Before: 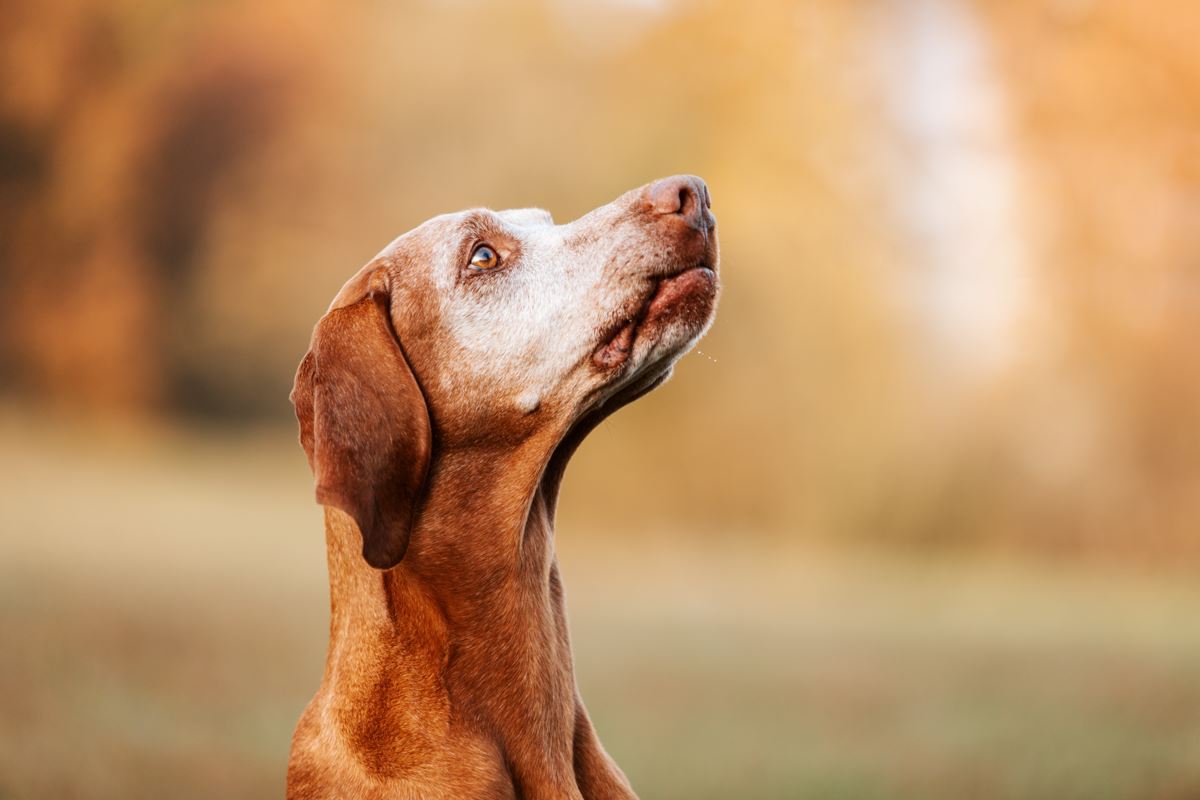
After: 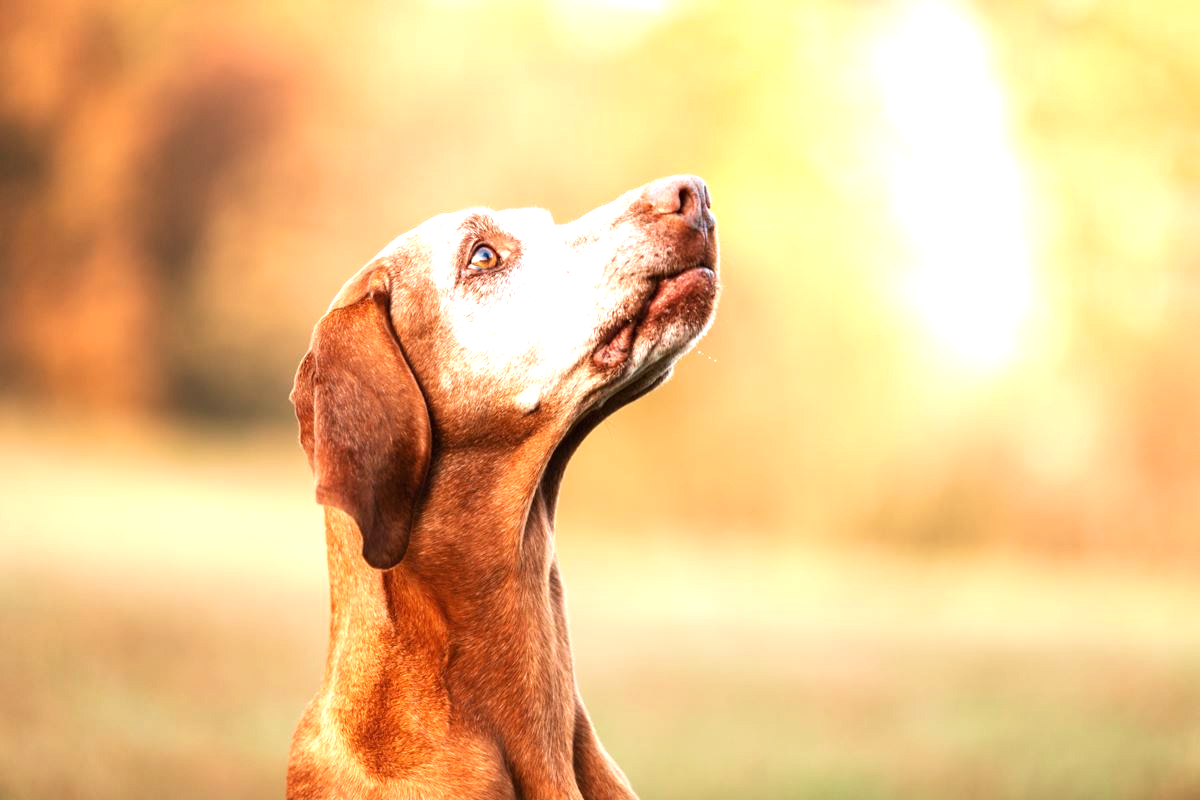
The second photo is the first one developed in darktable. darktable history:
exposure: black level correction 0, exposure 1.001 EV, compensate exposure bias true, compensate highlight preservation false
velvia: on, module defaults
